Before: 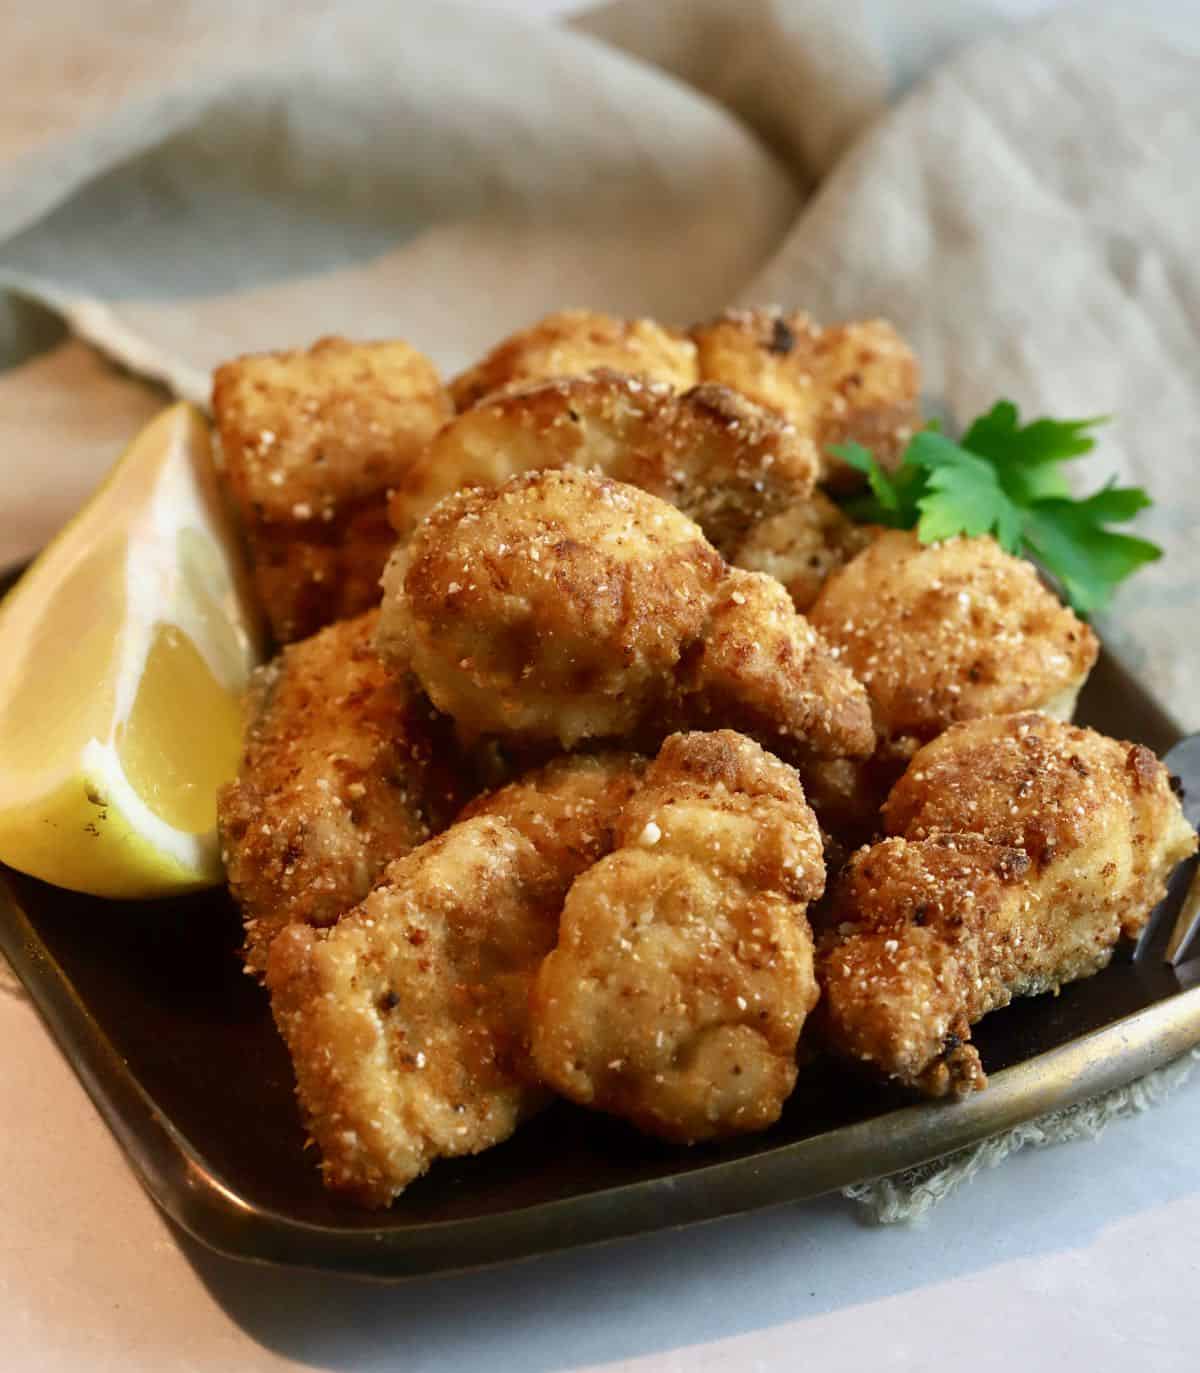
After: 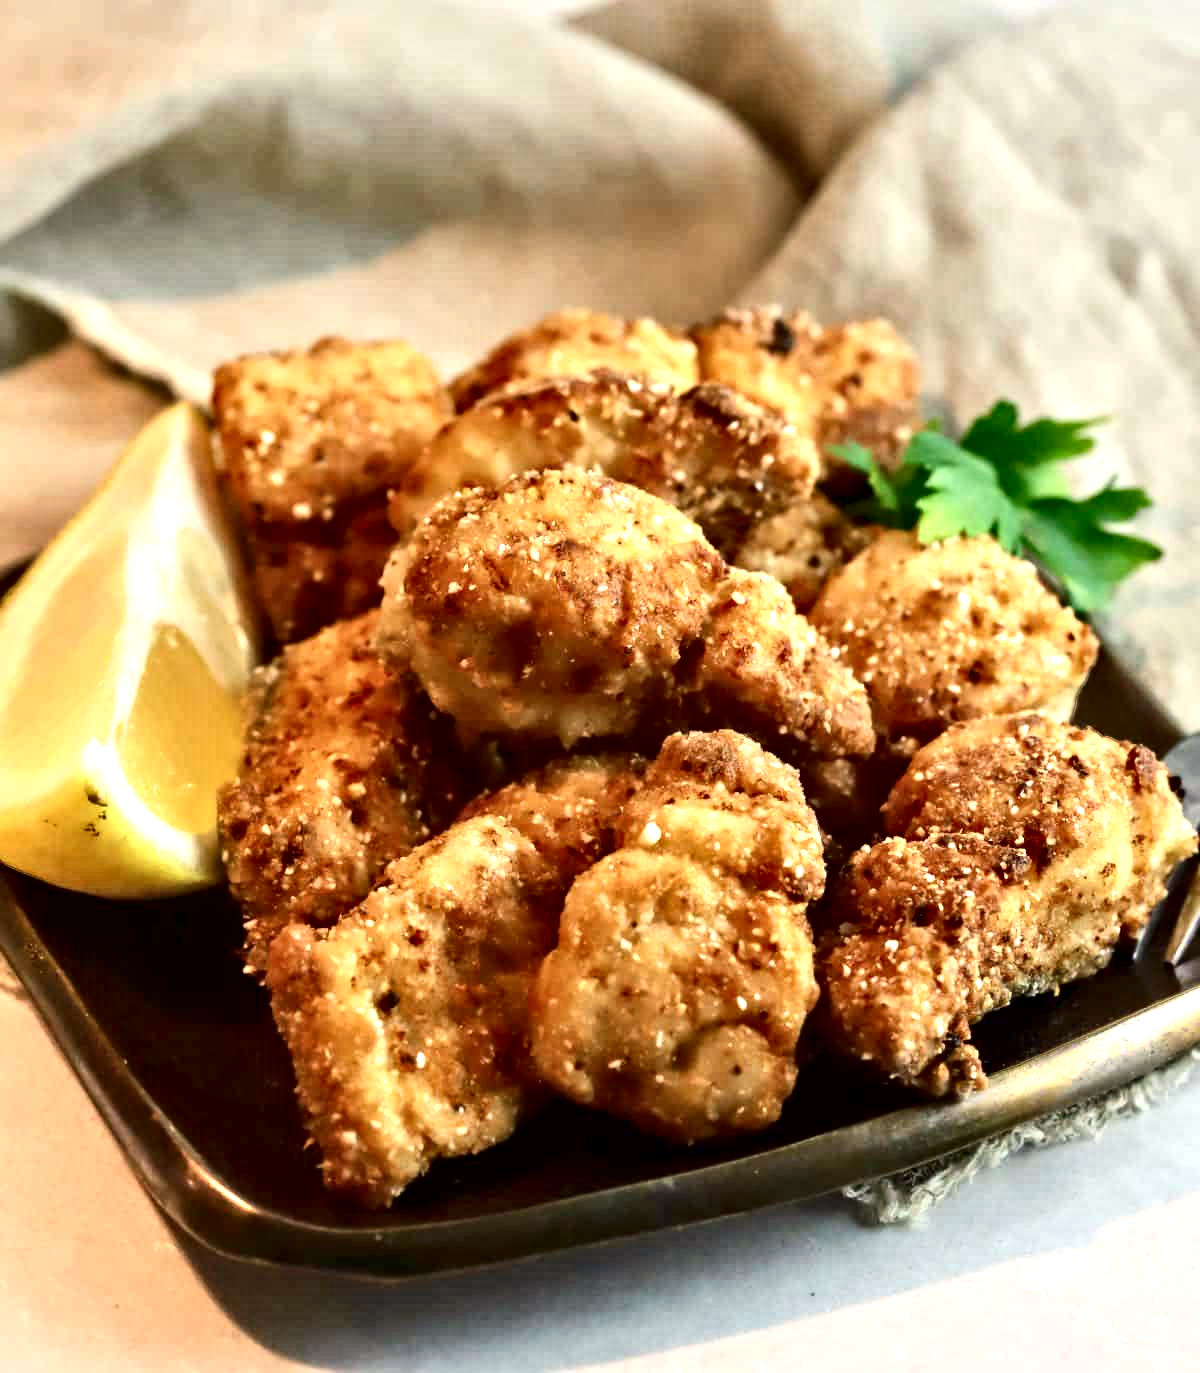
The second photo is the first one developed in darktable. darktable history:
contrast equalizer: y [[0.511, 0.558, 0.631, 0.632, 0.559, 0.512], [0.5 ×6], [0.5 ×6], [0 ×6], [0 ×6]]
exposure: black level correction 0, exposure 0.5 EV, compensate exposure bias true, compensate highlight preservation false
contrast brightness saturation: contrast 0.14
white balance: red 1.045, blue 0.932
